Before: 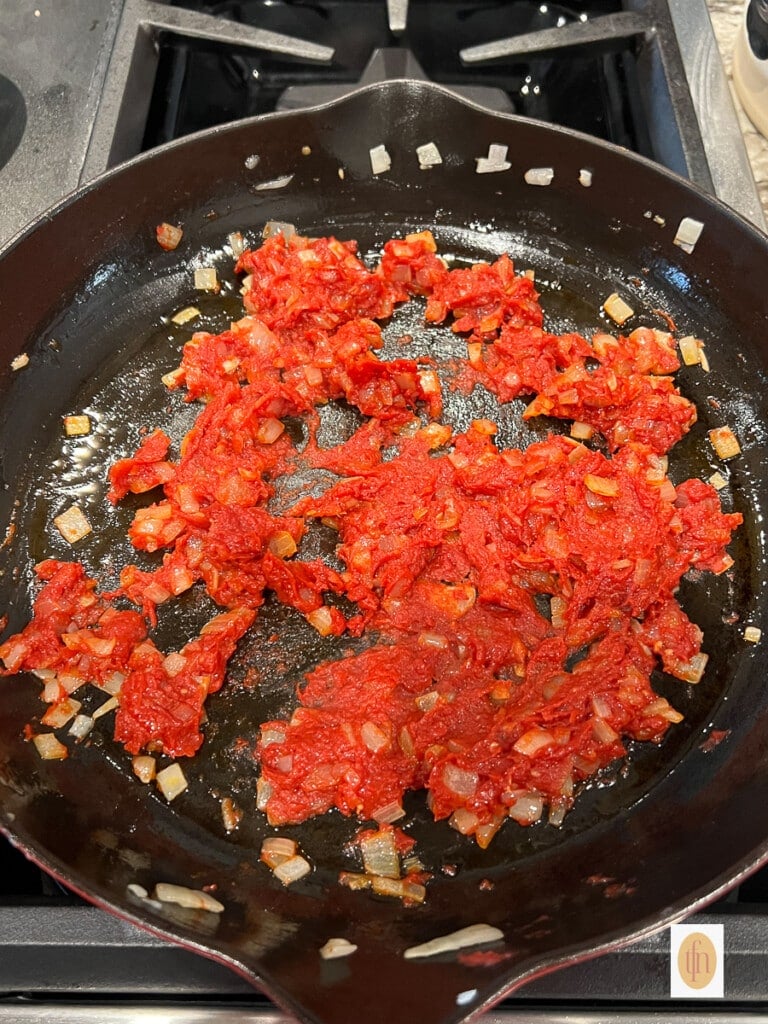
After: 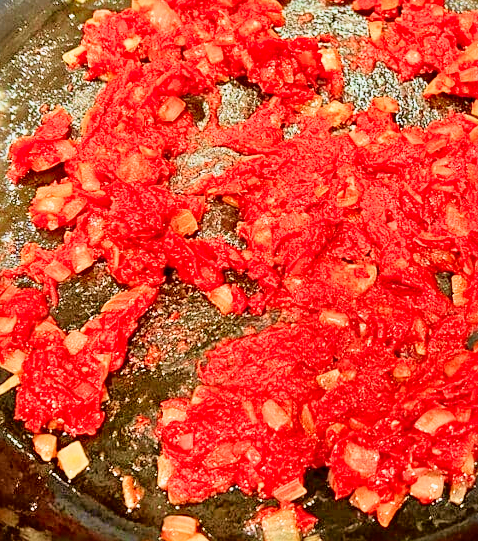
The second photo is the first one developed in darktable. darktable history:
exposure: exposure 0.203 EV, compensate highlight preservation false
crop: left 12.927%, top 31.486%, right 24.714%, bottom 15.611%
tone equalizer: -7 EV 0.157 EV, -6 EV 0.614 EV, -5 EV 1.19 EV, -4 EV 1.31 EV, -3 EV 1.15 EV, -2 EV 0.6 EV, -1 EV 0.157 EV, mask exposure compensation -0.514 EV
contrast brightness saturation: contrast 0.077, saturation 0.197
sharpen: radius 3.969
filmic rgb: black relative exposure -13.06 EV, white relative exposure 4.05 EV, target white luminance 85.104%, hardness 6.28, latitude 42.39%, contrast 0.854, shadows ↔ highlights balance 9.05%, add noise in highlights 0, color science v3 (2019), use custom middle-gray values true, contrast in highlights soft
tone curve: curves: ch0 [(0, 0.003) (0.044, 0.032) (0.12, 0.089) (0.19, 0.164) (0.269, 0.269) (0.473, 0.533) (0.595, 0.695) (0.718, 0.823) (0.855, 0.931) (1, 0.982)]; ch1 [(0, 0) (0.243, 0.245) (0.427, 0.387) (0.493, 0.481) (0.501, 0.5) (0.521, 0.528) (0.554, 0.586) (0.607, 0.655) (0.671, 0.735) (0.796, 0.85) (1, 1)]; ch2 [(0, 0) (0.249, 0.216) (0.357, 0.317) (0.448, 0.432) (0.478, 0.492) (0.498, 0.499) (0.517, 0.519) (0.537, 0.57) (0.569, 0.623) (0.61, 0.663) (0.706, 0.75) (0.808, 0.809) (0.991, 0.968)], color space Lab, independent channels, preserve colors none
